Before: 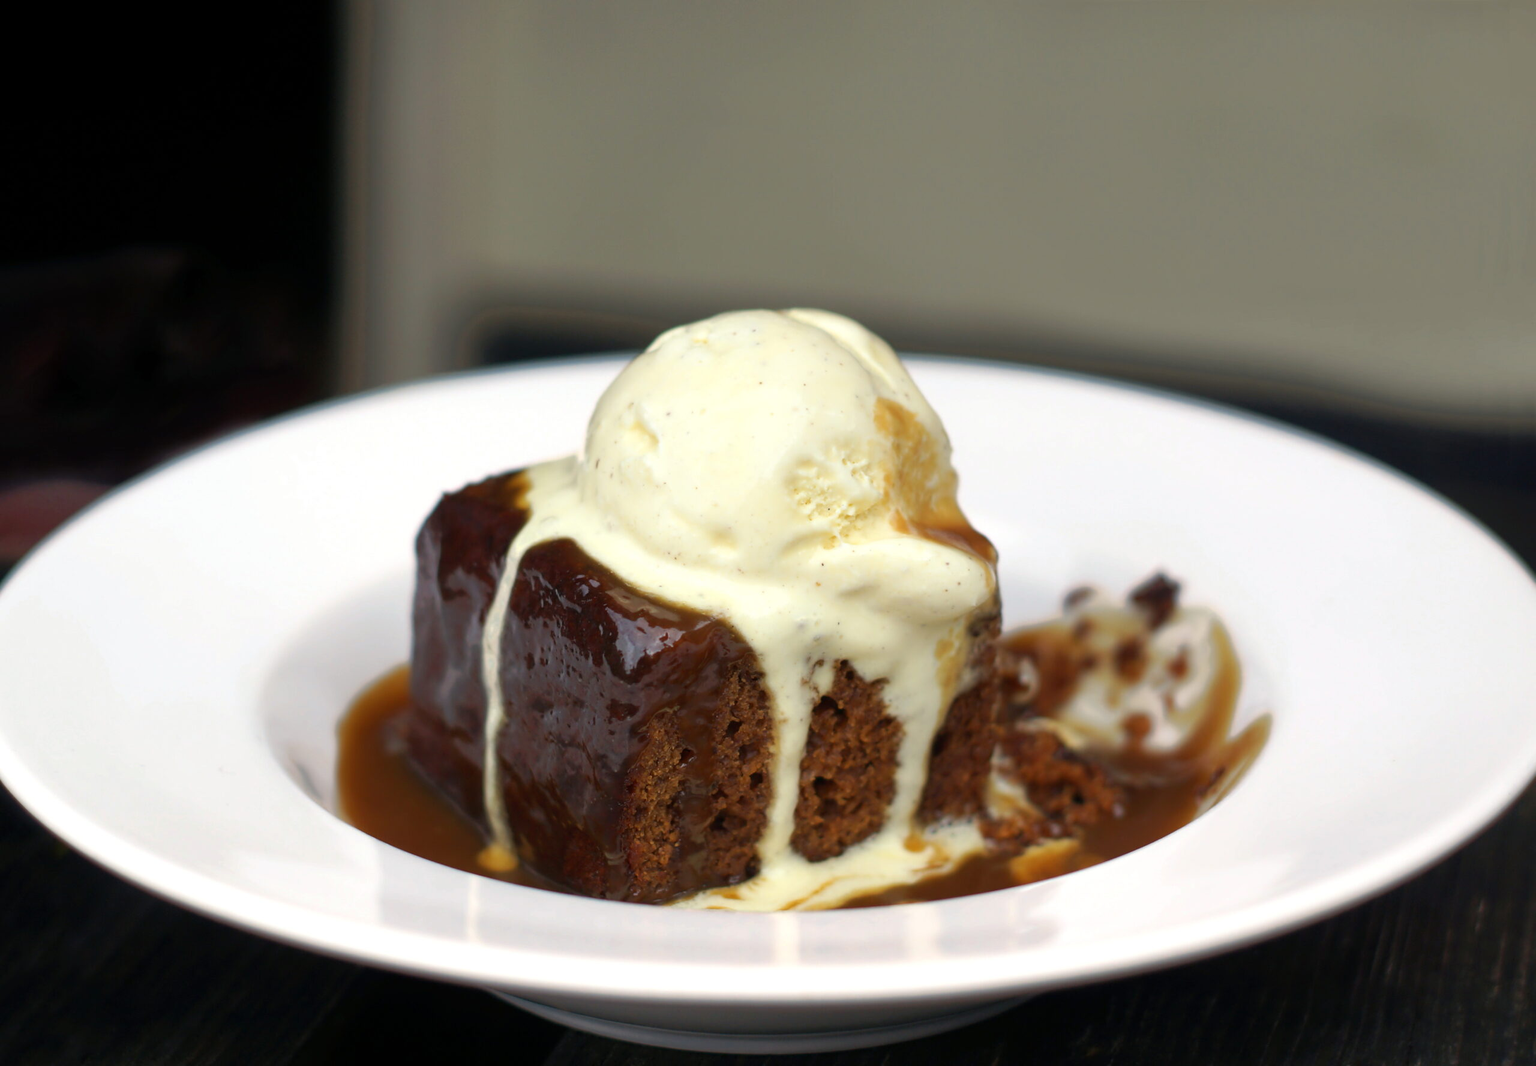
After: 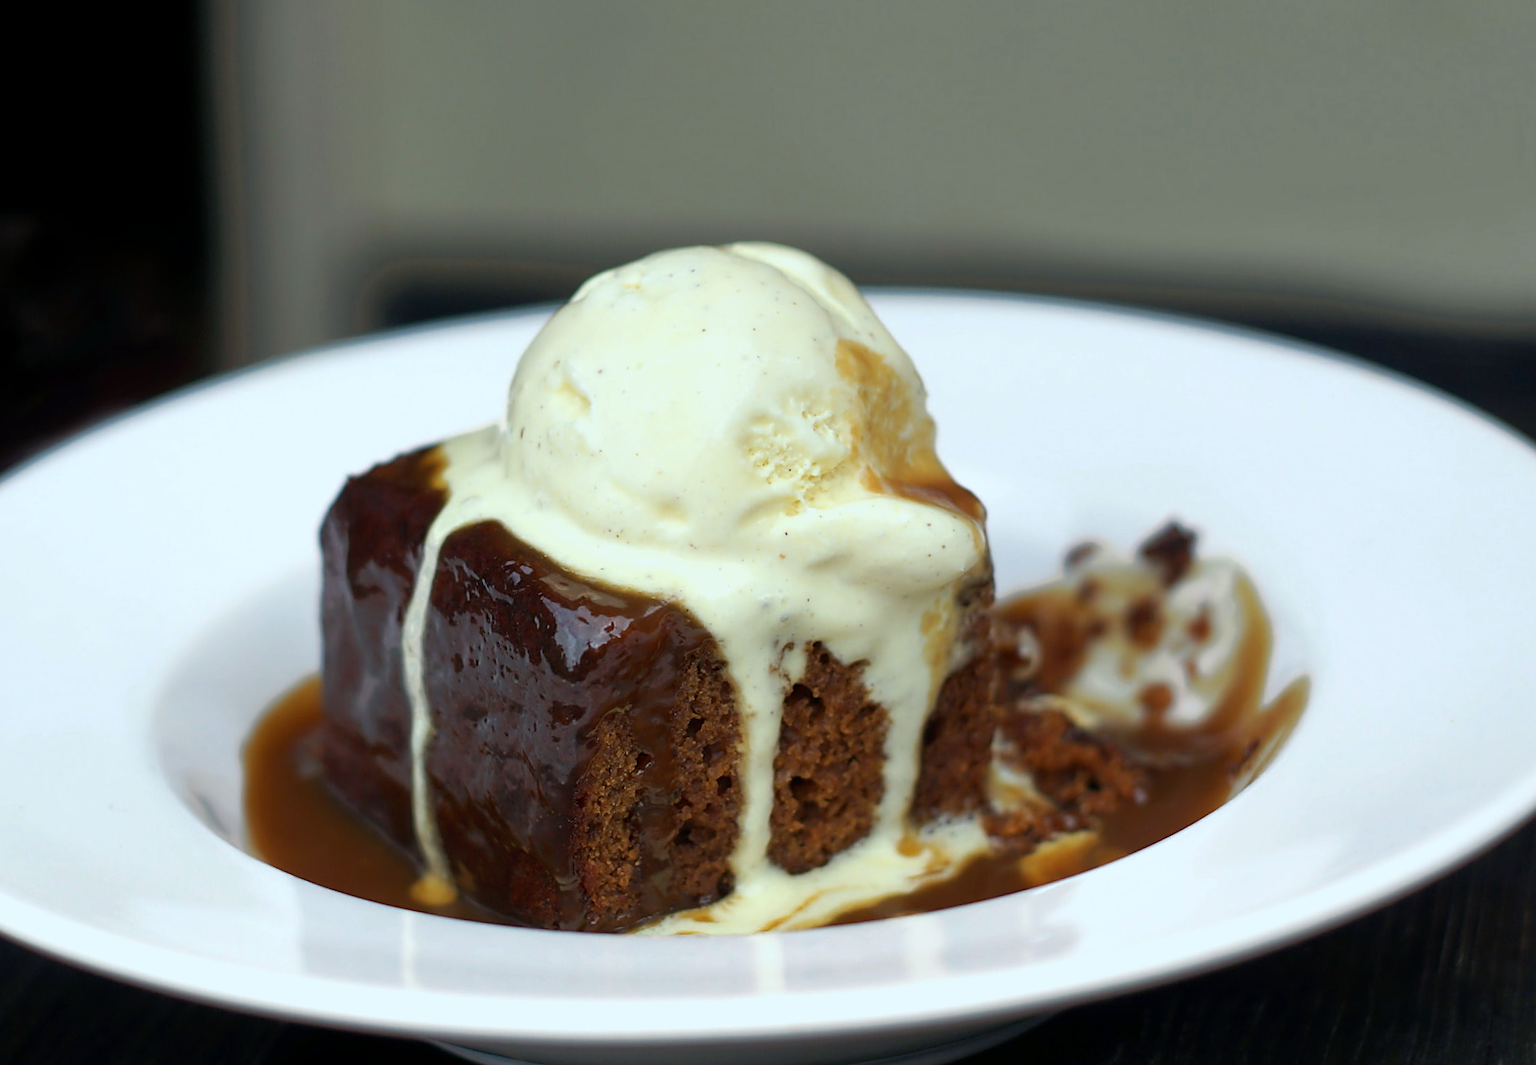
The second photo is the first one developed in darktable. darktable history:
exposure: black level correction 0.001, exposure -0.121 EV, compensate highlight preservation false
crop and rotate: angle 3.21°, left 5.754%, top 5.715%
color calibration: illuminant Planckian (black body), adaptation linear Bradford (ICC v4), x 0.364, y 0.367, temperature 4410.11 K
sharpen: on, module defaults
